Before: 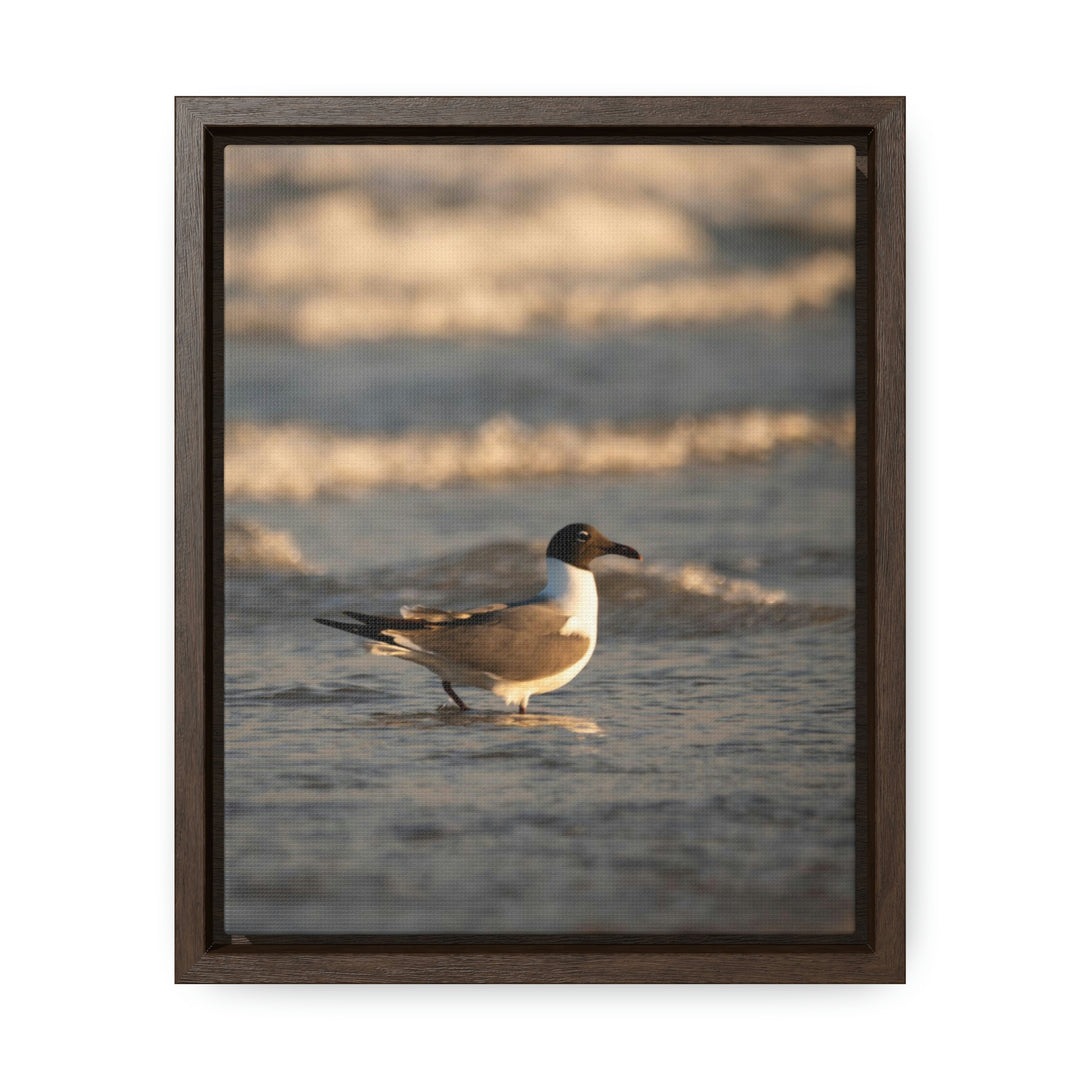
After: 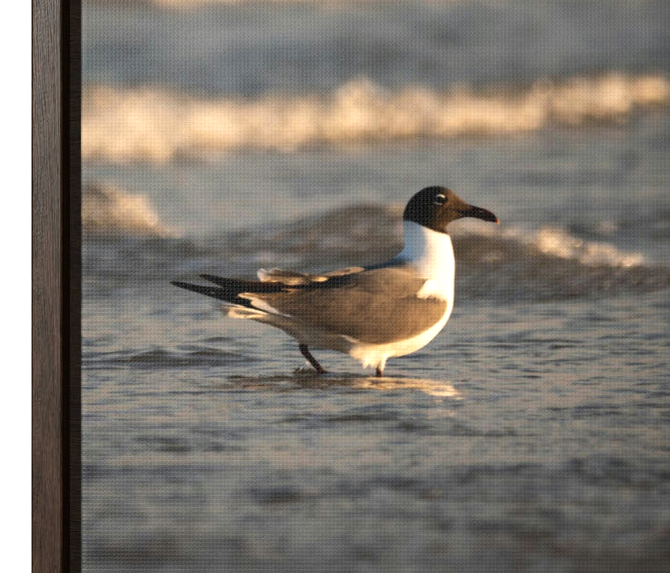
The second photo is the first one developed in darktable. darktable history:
crop: left 13.312%, top 31.28%, right 24.627%, bottom 15.582%
tone equalizer: -8 EV -0.417 EV, -7 EV -0.389 EV, -6 EV -0.333 EV, -5 EV -0.222 EV, -3 EV 0.222 EV, -2 EV 0.333 EV, -1 EV 0.389 EV, +0 EV 0.417 EV, edges refinement/feathering 500, mask exposure compensation -1.57 EV, preserve details no
